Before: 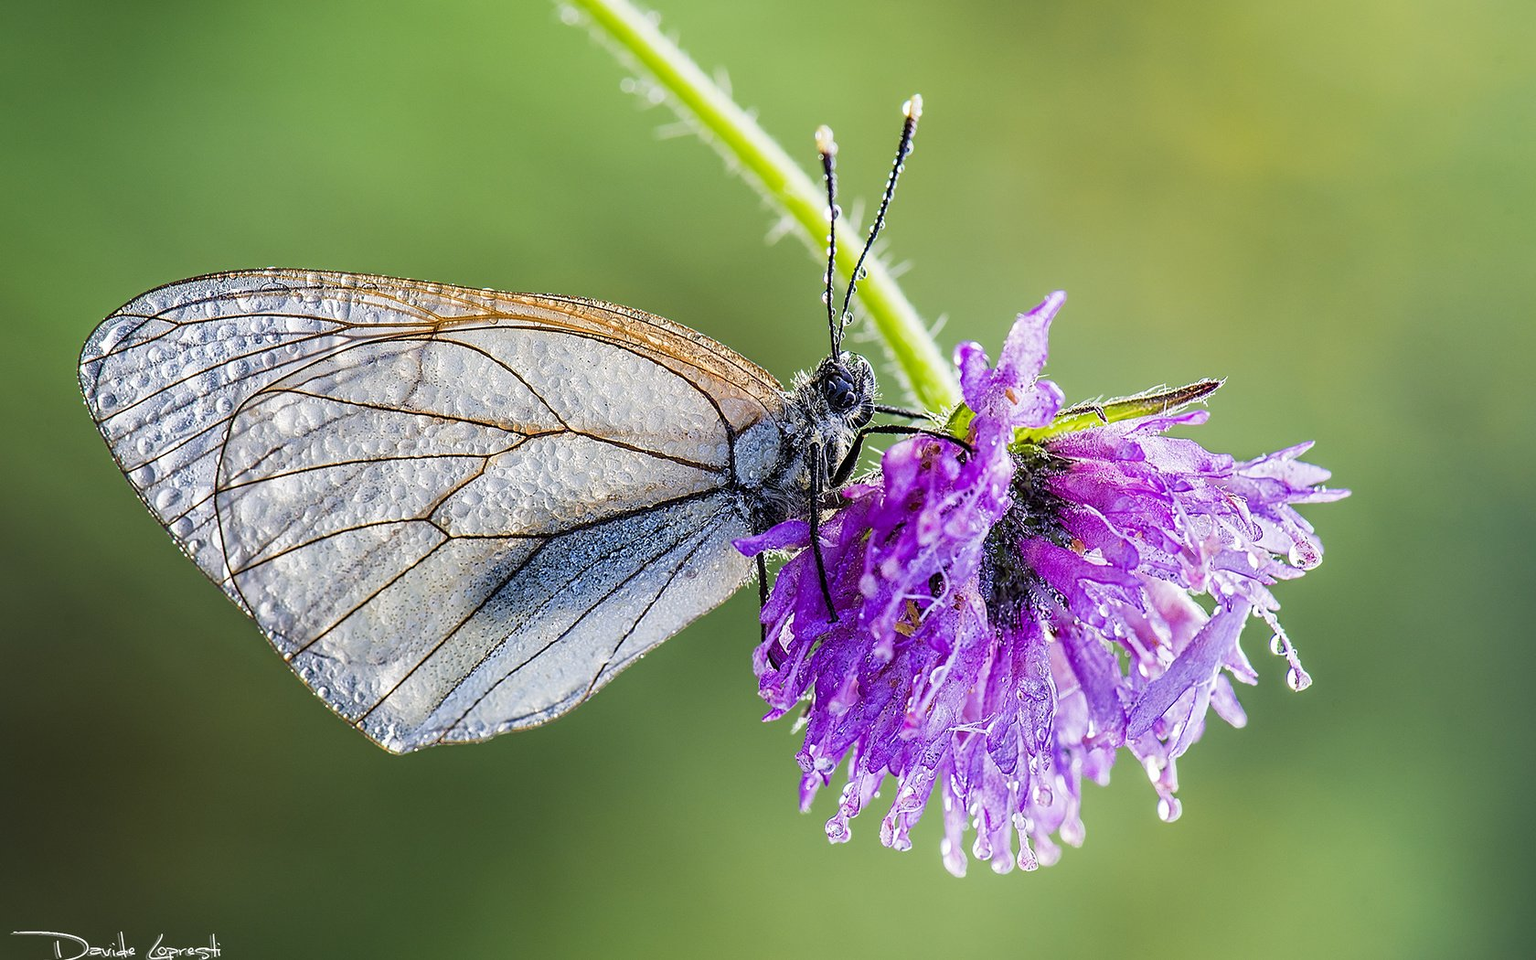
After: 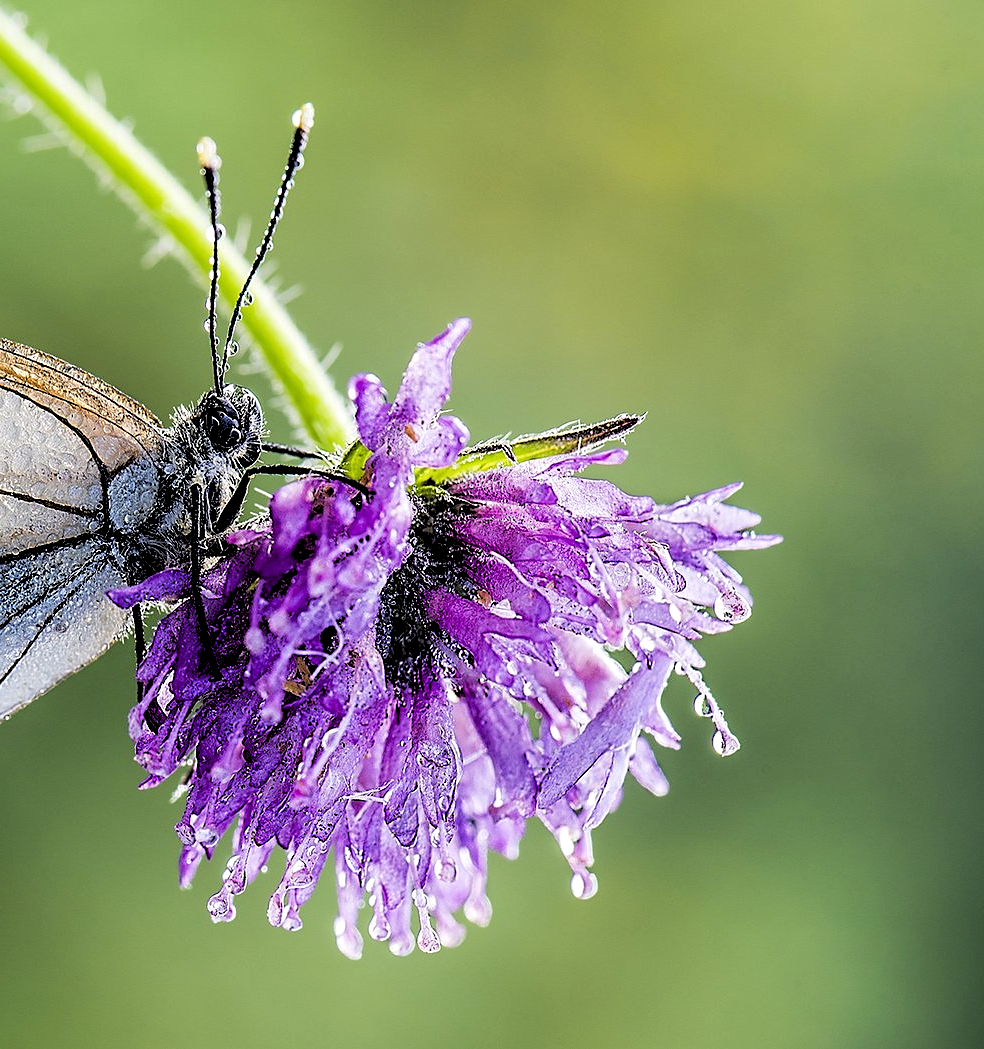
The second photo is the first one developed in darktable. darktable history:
rgb levels: levels [[0.034, 0.472, 0.904], [0, 0.5, 1], [0, 0.5, 1]]
crop: left 41.402%
sharpen: radius 1.559, amount 0.373, threshold 1.271
